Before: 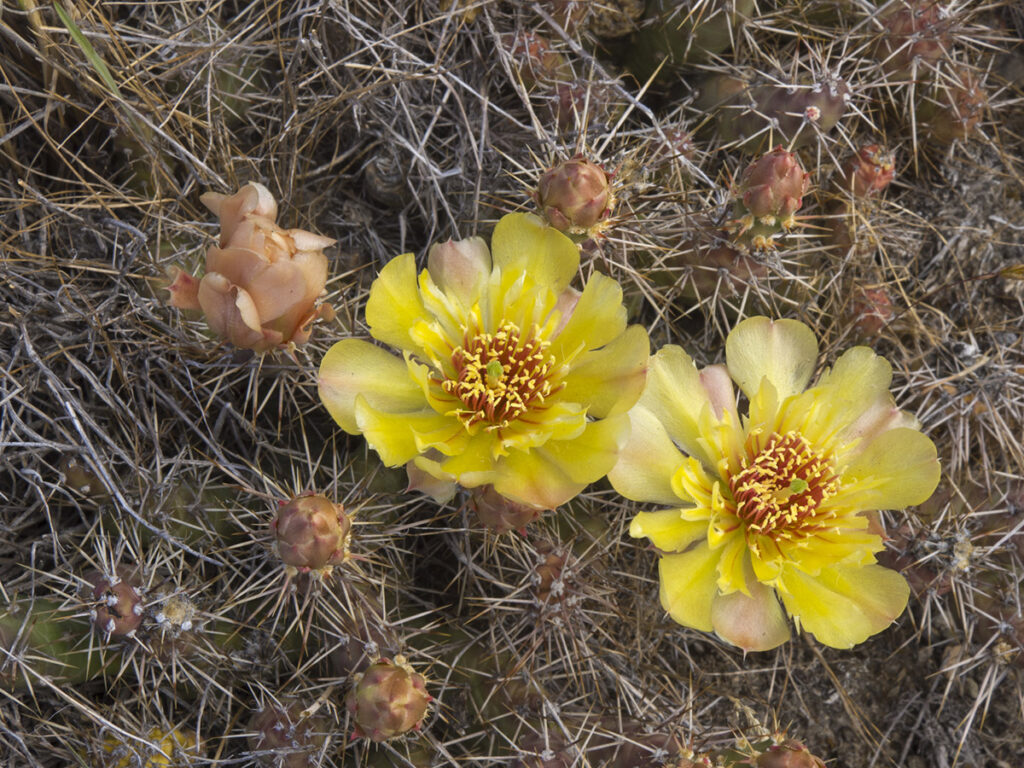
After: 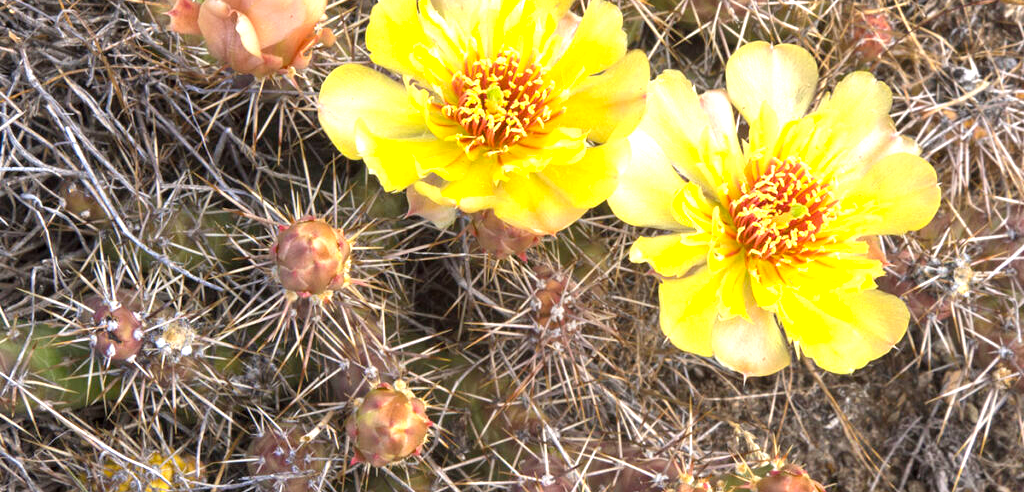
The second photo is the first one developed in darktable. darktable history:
exposure: exposure 1.256 EV, compensate highlight preservation false
crop and rotate: top 35.894%
